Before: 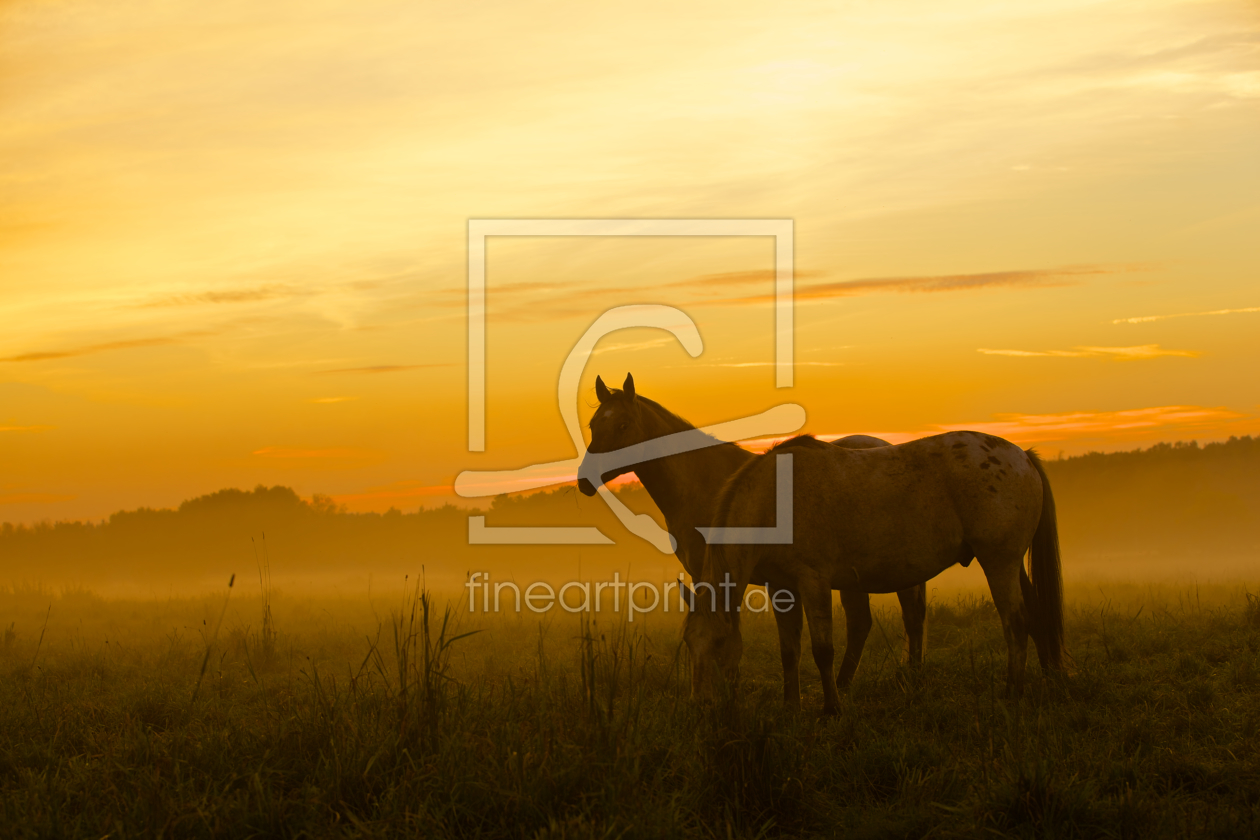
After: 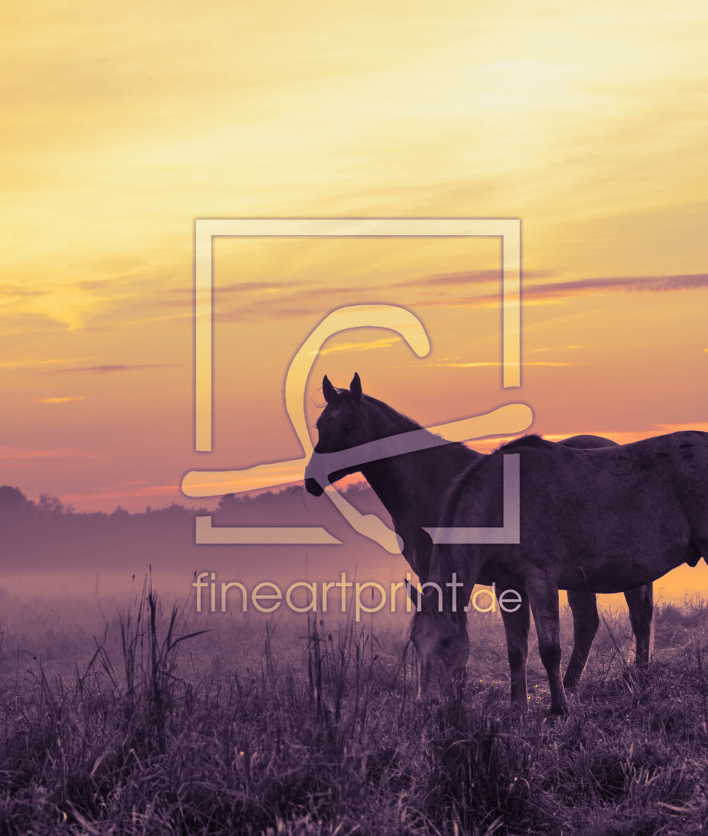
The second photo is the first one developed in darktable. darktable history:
local contrast: highlights 83%, shadows 81%
split-toning: shadows › hue 266.4°, shadows › saturation 0.4, highlights › hue 61.2°, highlights › saturation 0.3, compress 0%
shadows and highlights: shadows 75, highlights -25, soften with gaussian
crop: left 21.674%, right 22.086%
